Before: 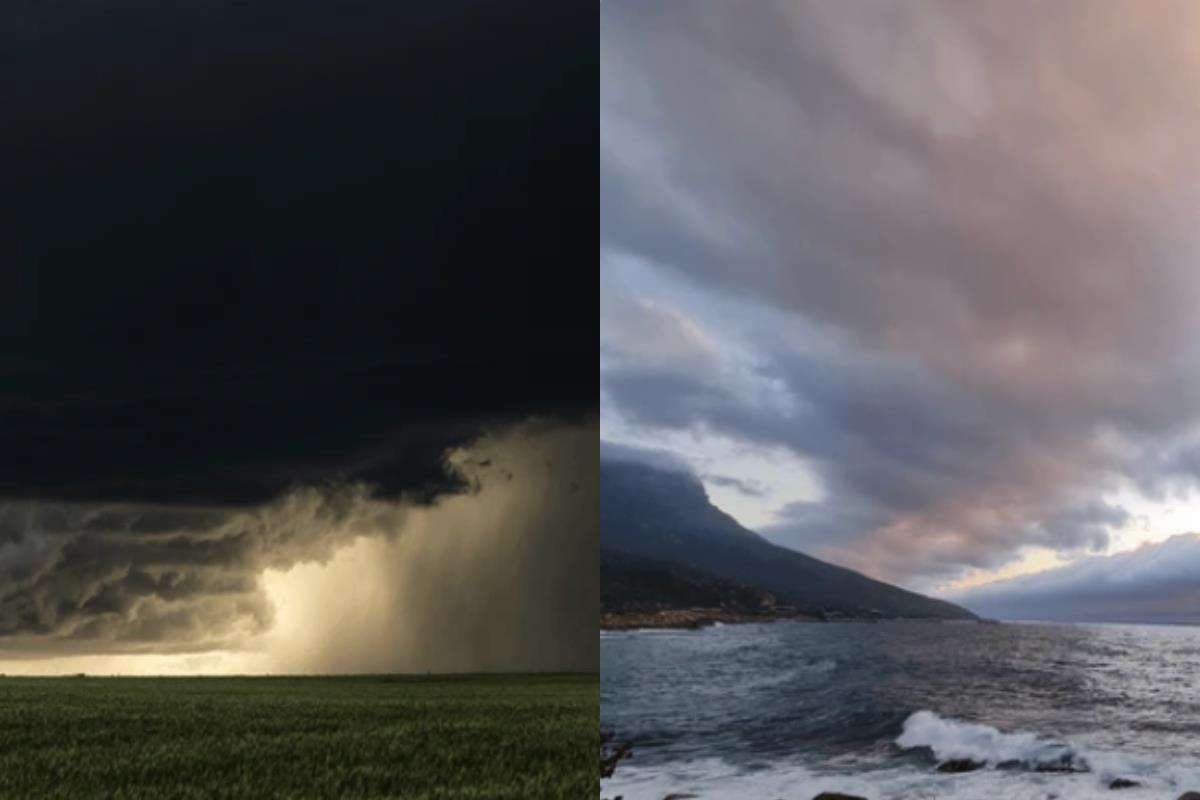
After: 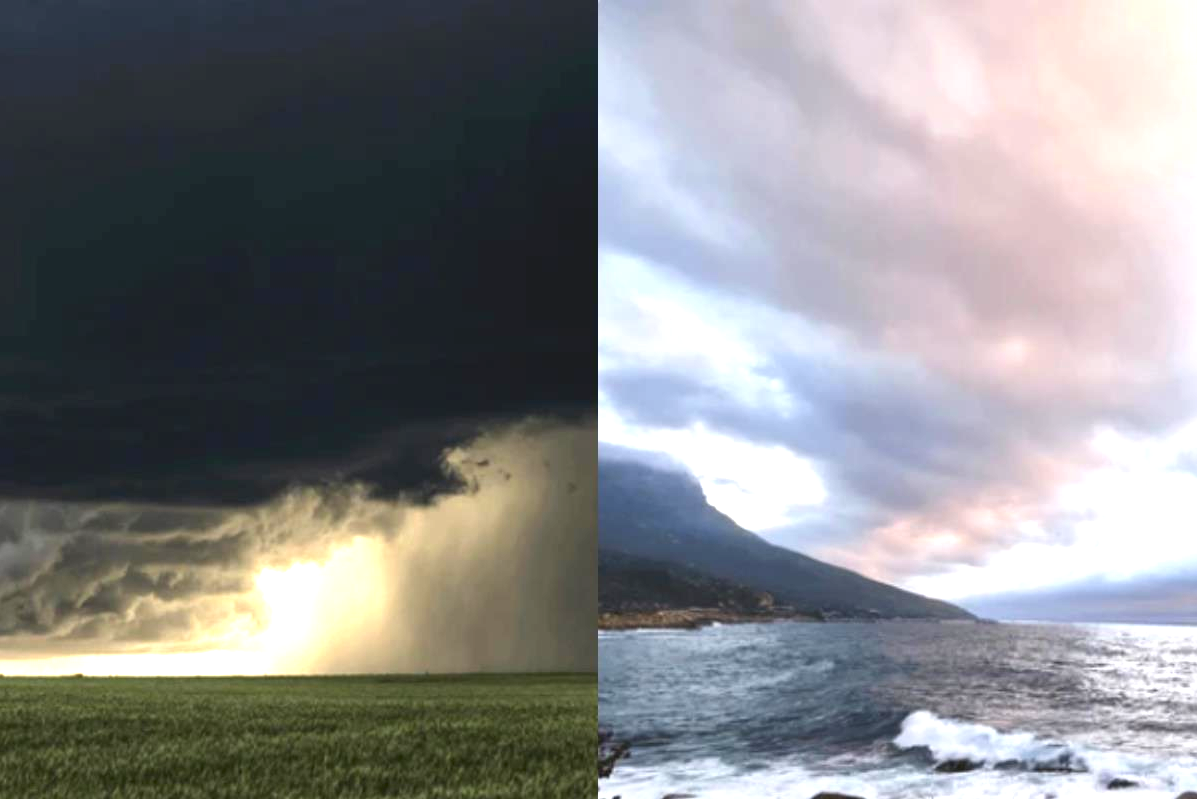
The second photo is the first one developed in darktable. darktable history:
exposure: black level correction 0, exposure 1.52 EV, compensate highlight preservation false
crop and rotate: left 0.179%, bottom 0.001%
